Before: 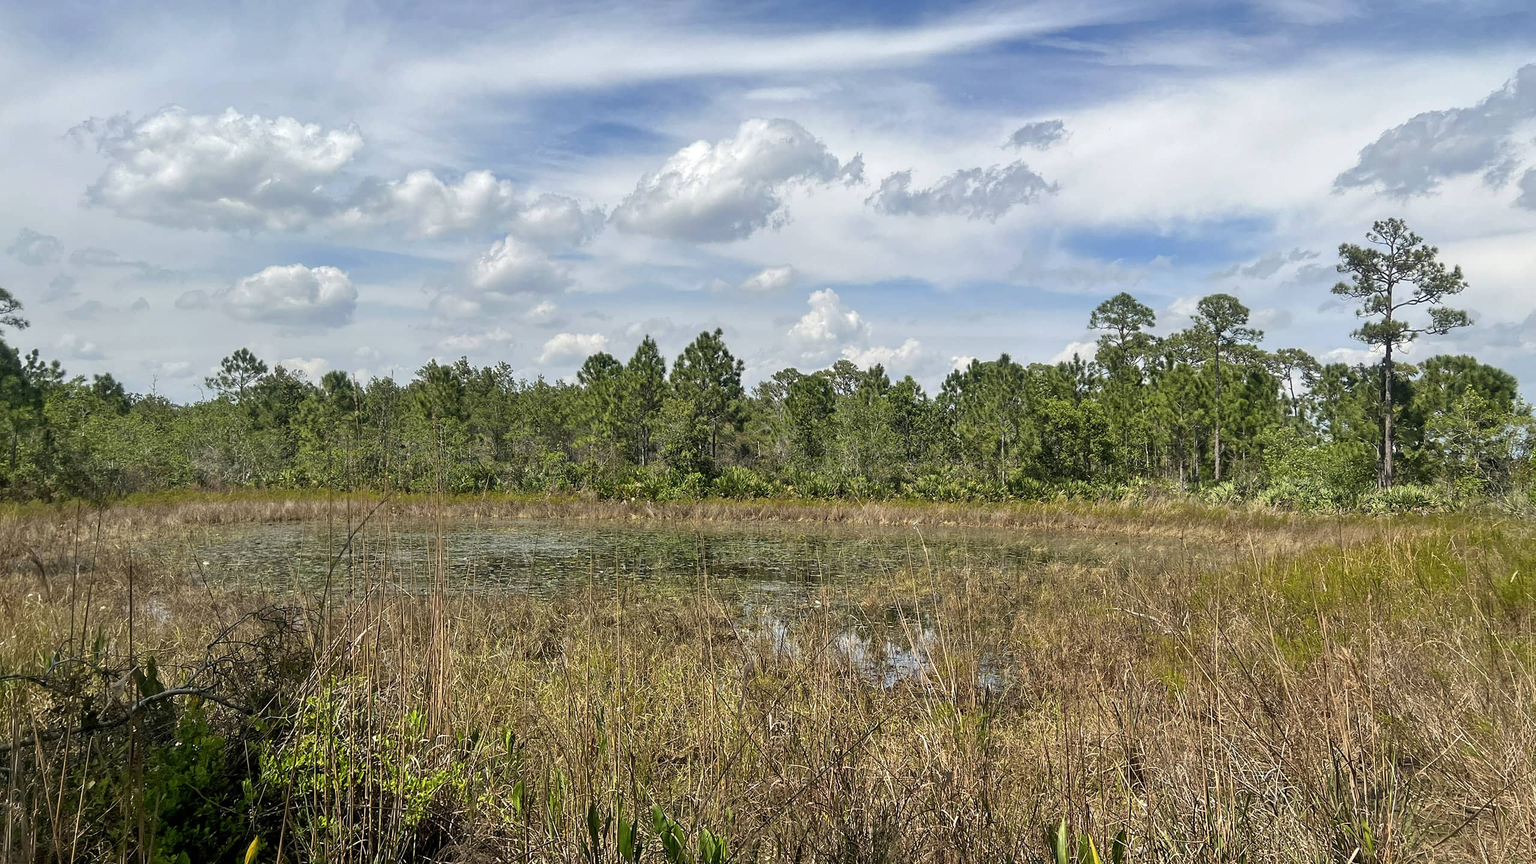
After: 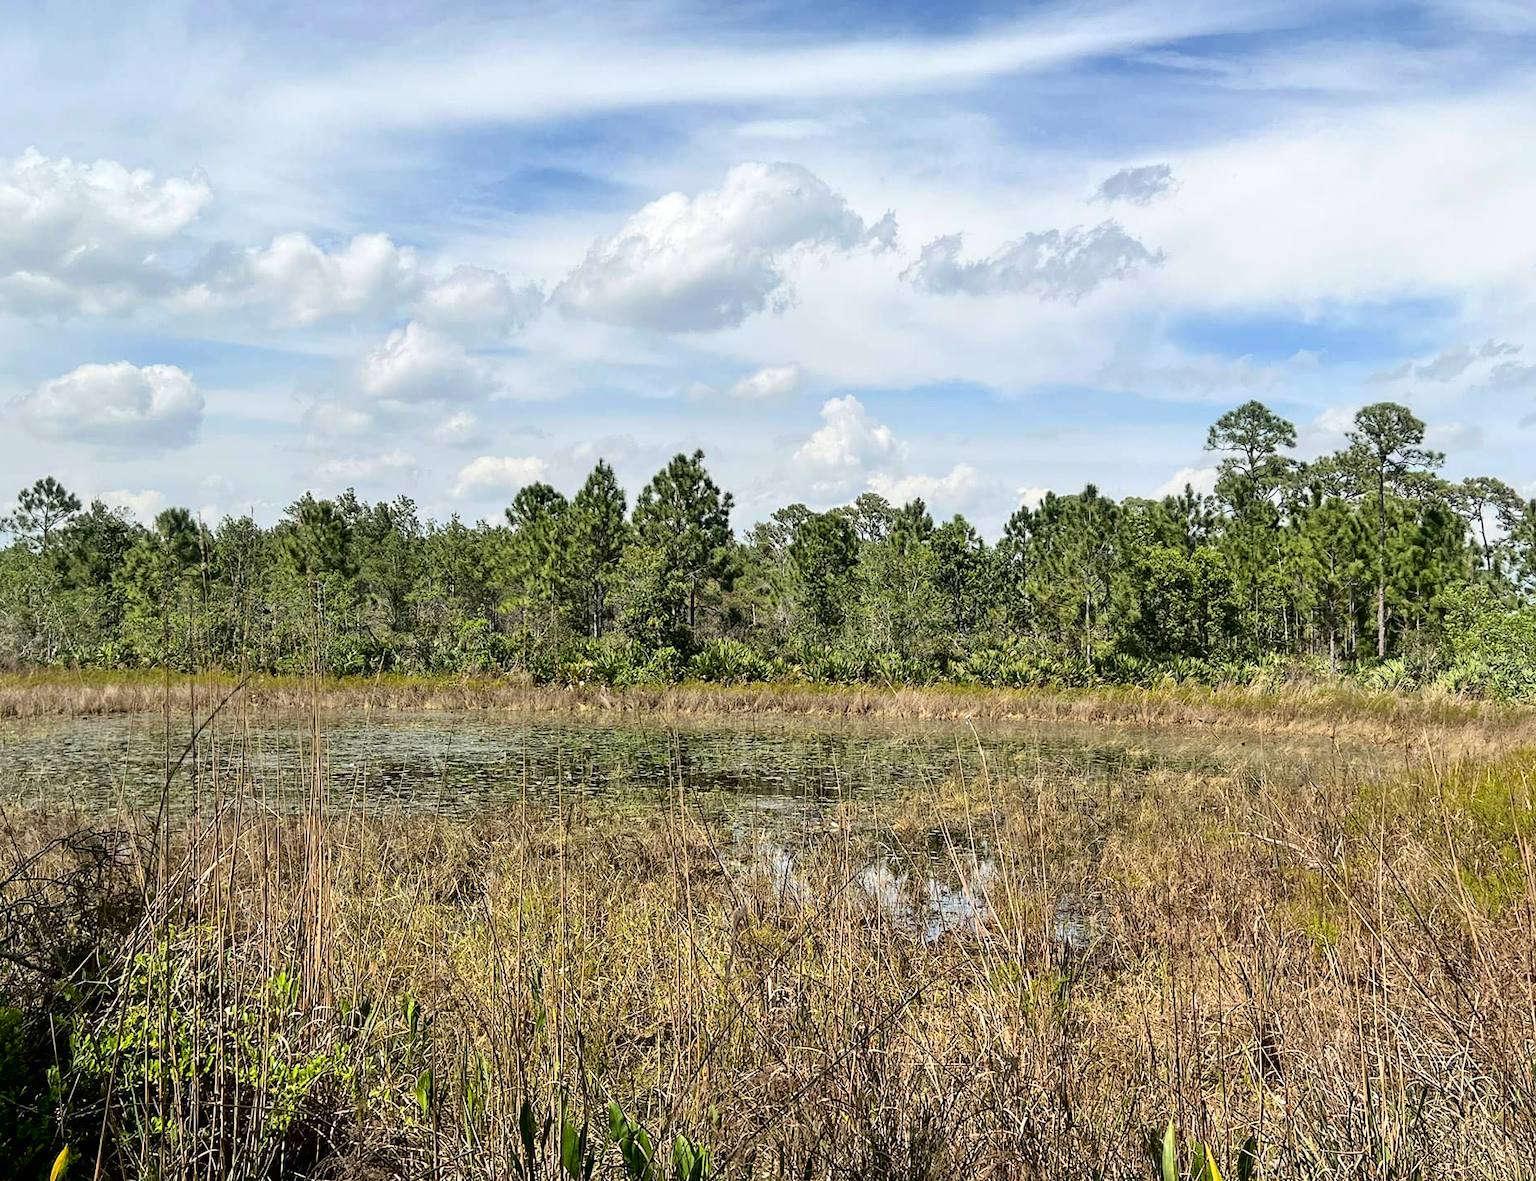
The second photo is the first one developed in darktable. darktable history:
crop: left 13.558%, top 0%, right 13.376%
tone curve: curves: ch0 [(0, 0) (0.003, 0.006) (0.011, 0.007) (0.025, 0.009) (0.044, 0.012) (0.069, 0.021) (0.1, 0.036) (0.136, 0.056) (0.177, 0.105) (0.224, 0.165) (0.277, 0.251) (0.335, 0.344) (0.399, 0.439) (0.468, 0.532) (0.543, 0.628) (0.623, 0.718) (0.709, 0.797) (0.801, 0.874) (0.898, 0.943) (1, 1)], color space Lab, independent channels, preserve colors none
